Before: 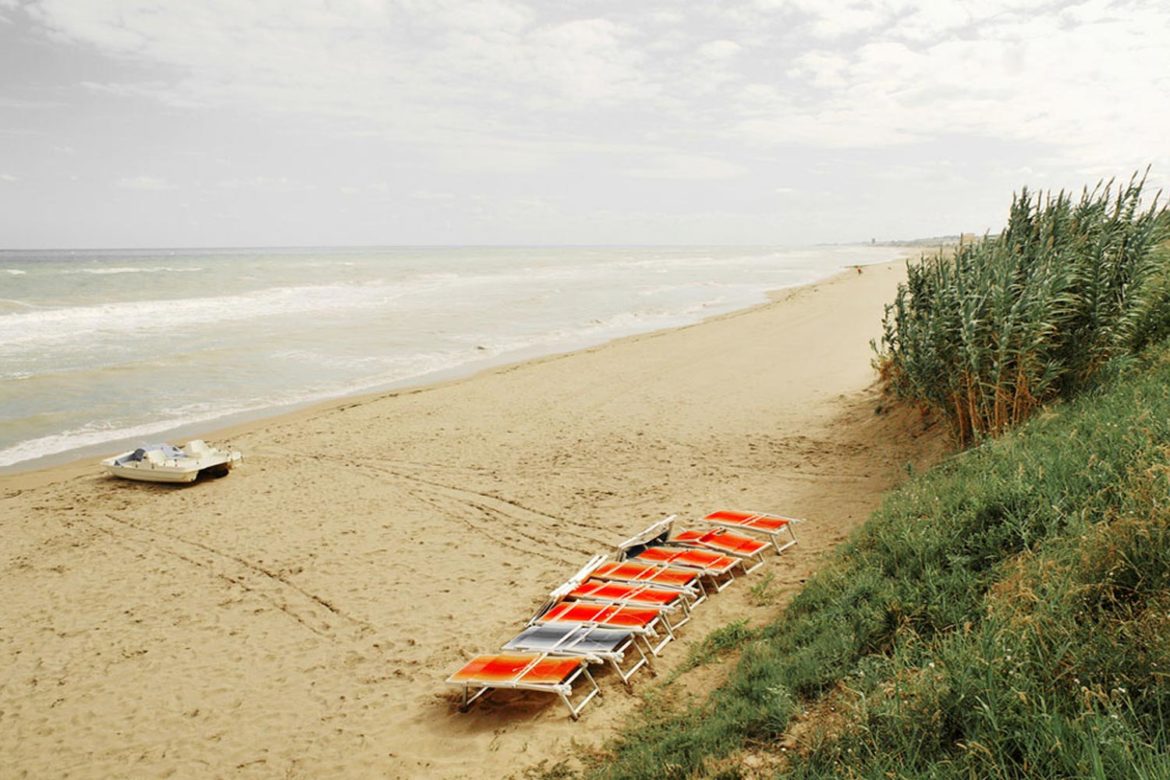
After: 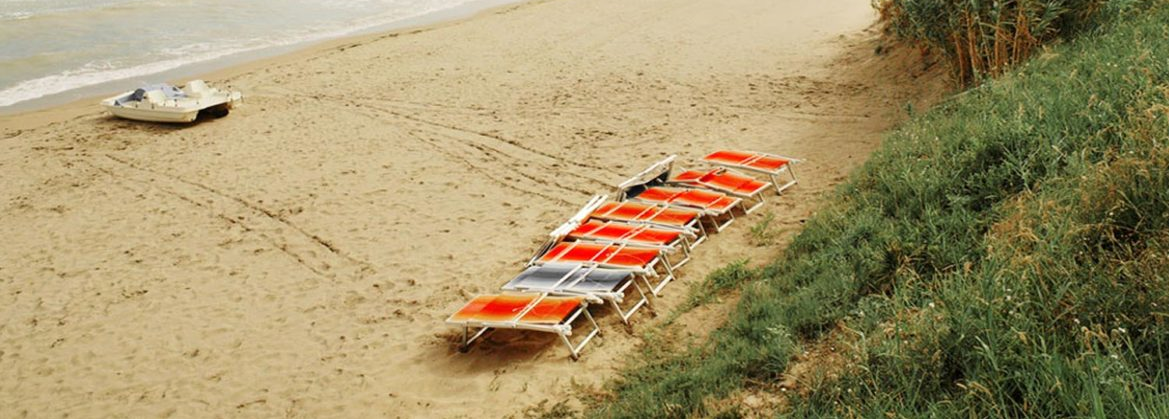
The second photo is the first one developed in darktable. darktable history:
tone equalizer: on, module defaults
crop and rotate: top 46.237%
